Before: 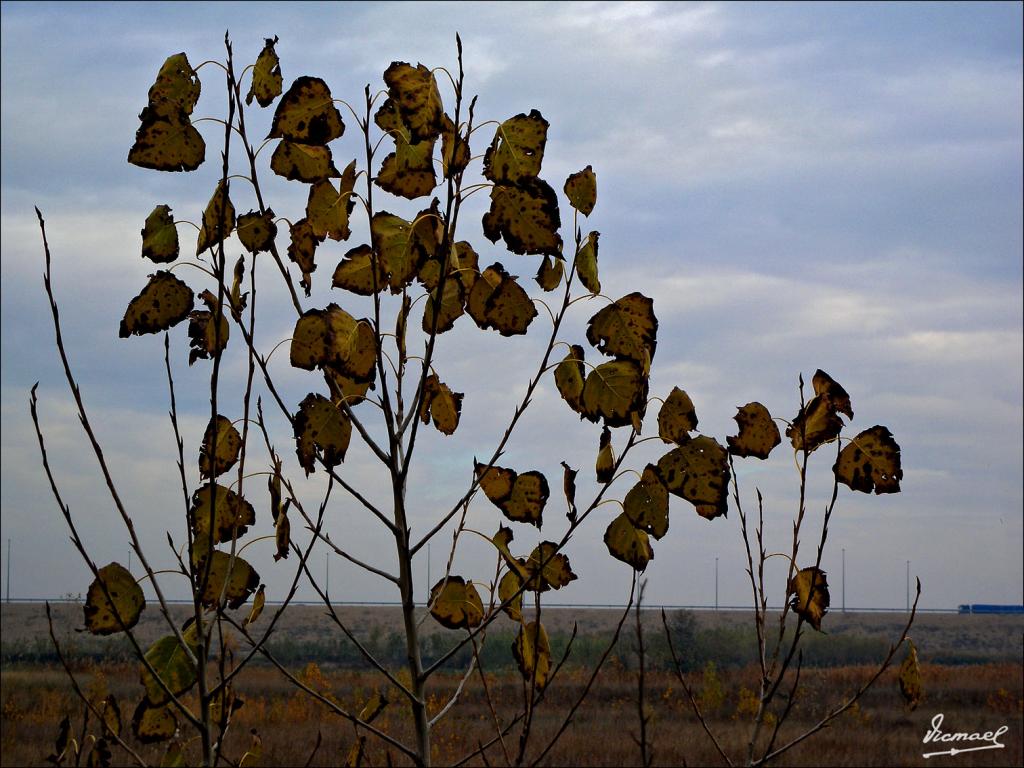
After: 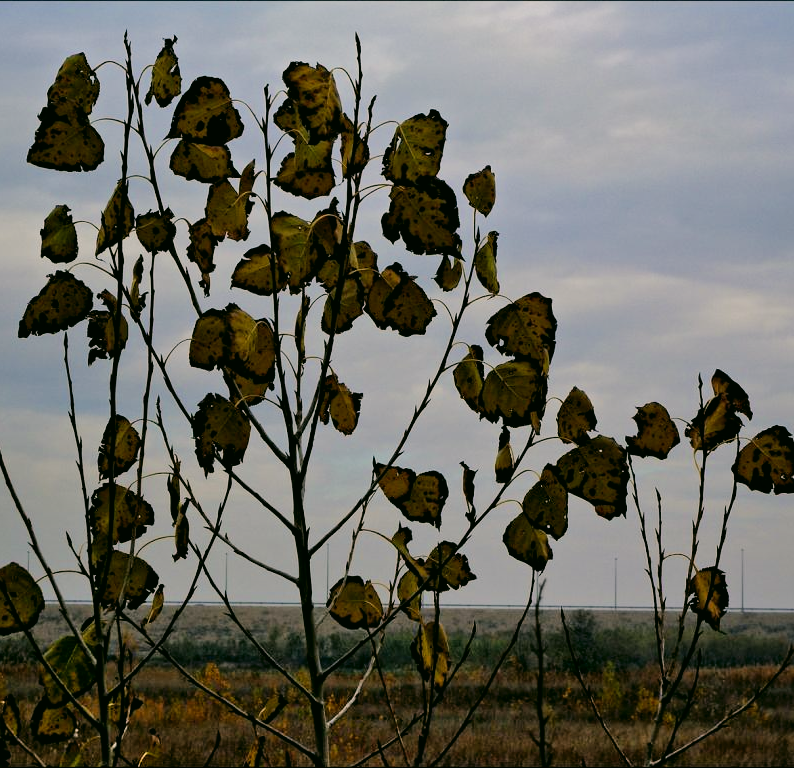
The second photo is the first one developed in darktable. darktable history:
shadows and highlights: low approximation 0.01, soften with gaussian
color correction: highlights a* 4.03, highlights b* 4.97, shadows a* -6.81, shadows b* 4.61
filmic rgb: black relative exposure -7.65 EV, white relative exposure 4.56 EV, threshold 3.03 EV, hardness 3.61, enable highlight reconstruction true
crop: left 9.883%, right 12.552%
